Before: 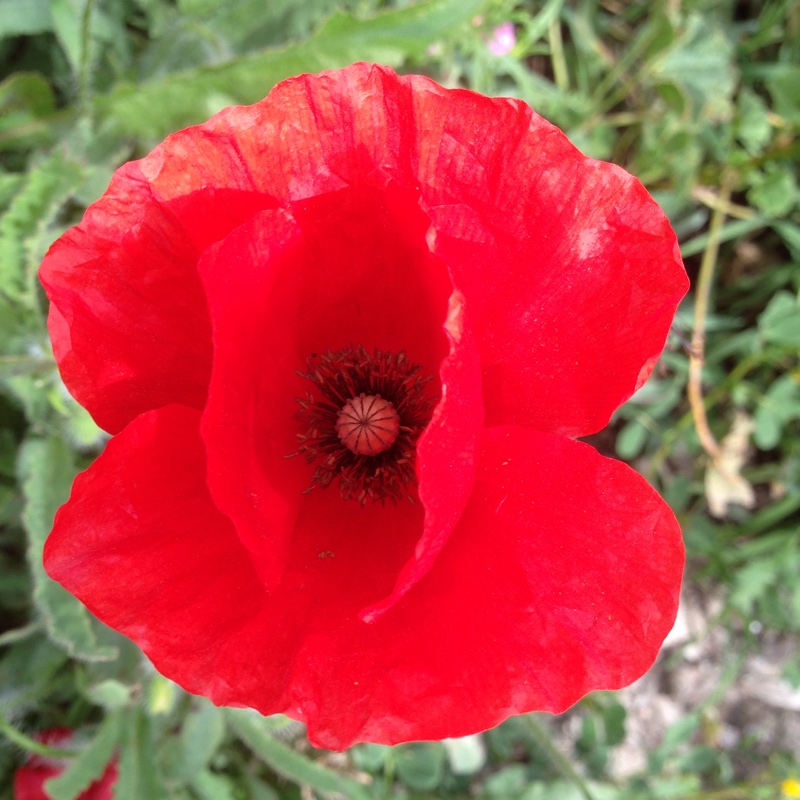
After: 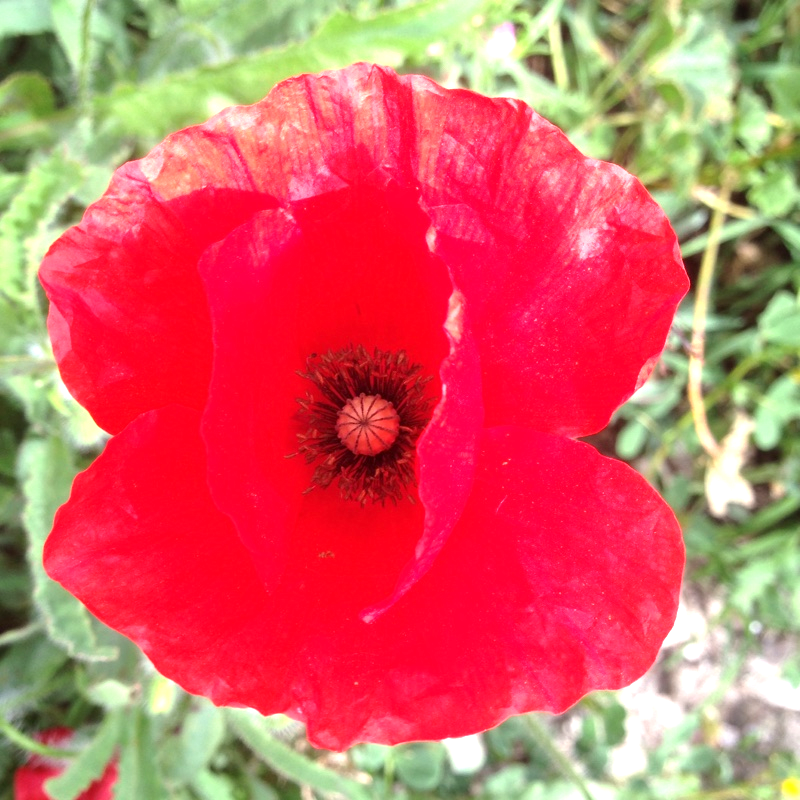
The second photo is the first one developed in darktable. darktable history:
exposure: exposure 0.991 EV, compensate highlight preservation false
